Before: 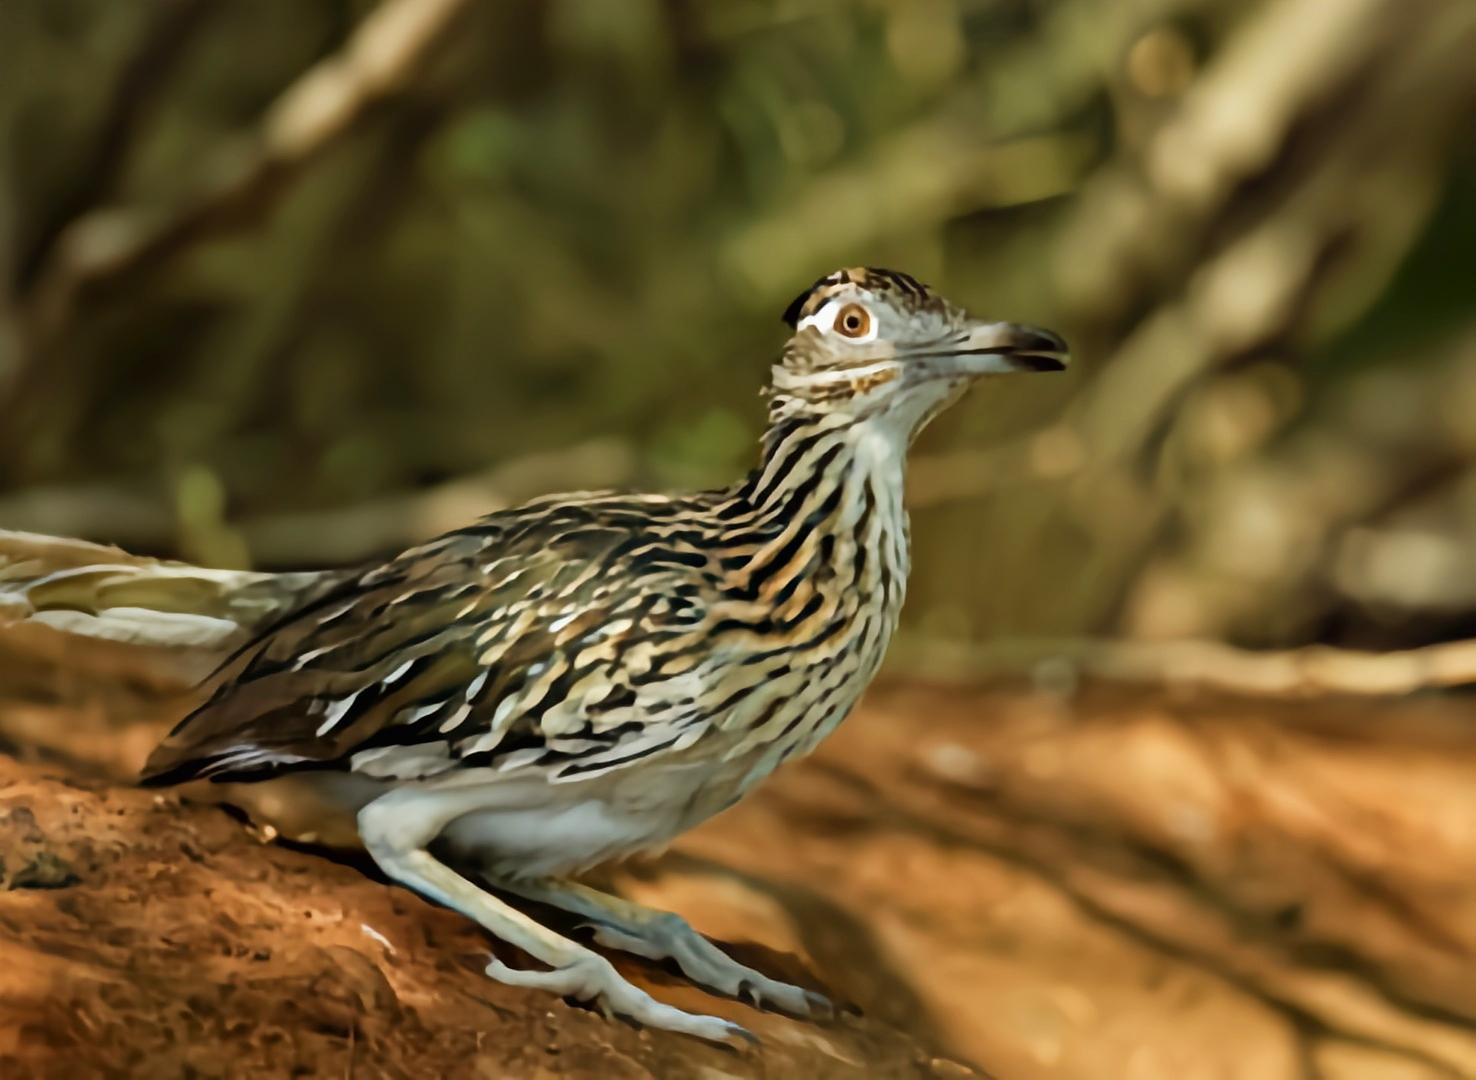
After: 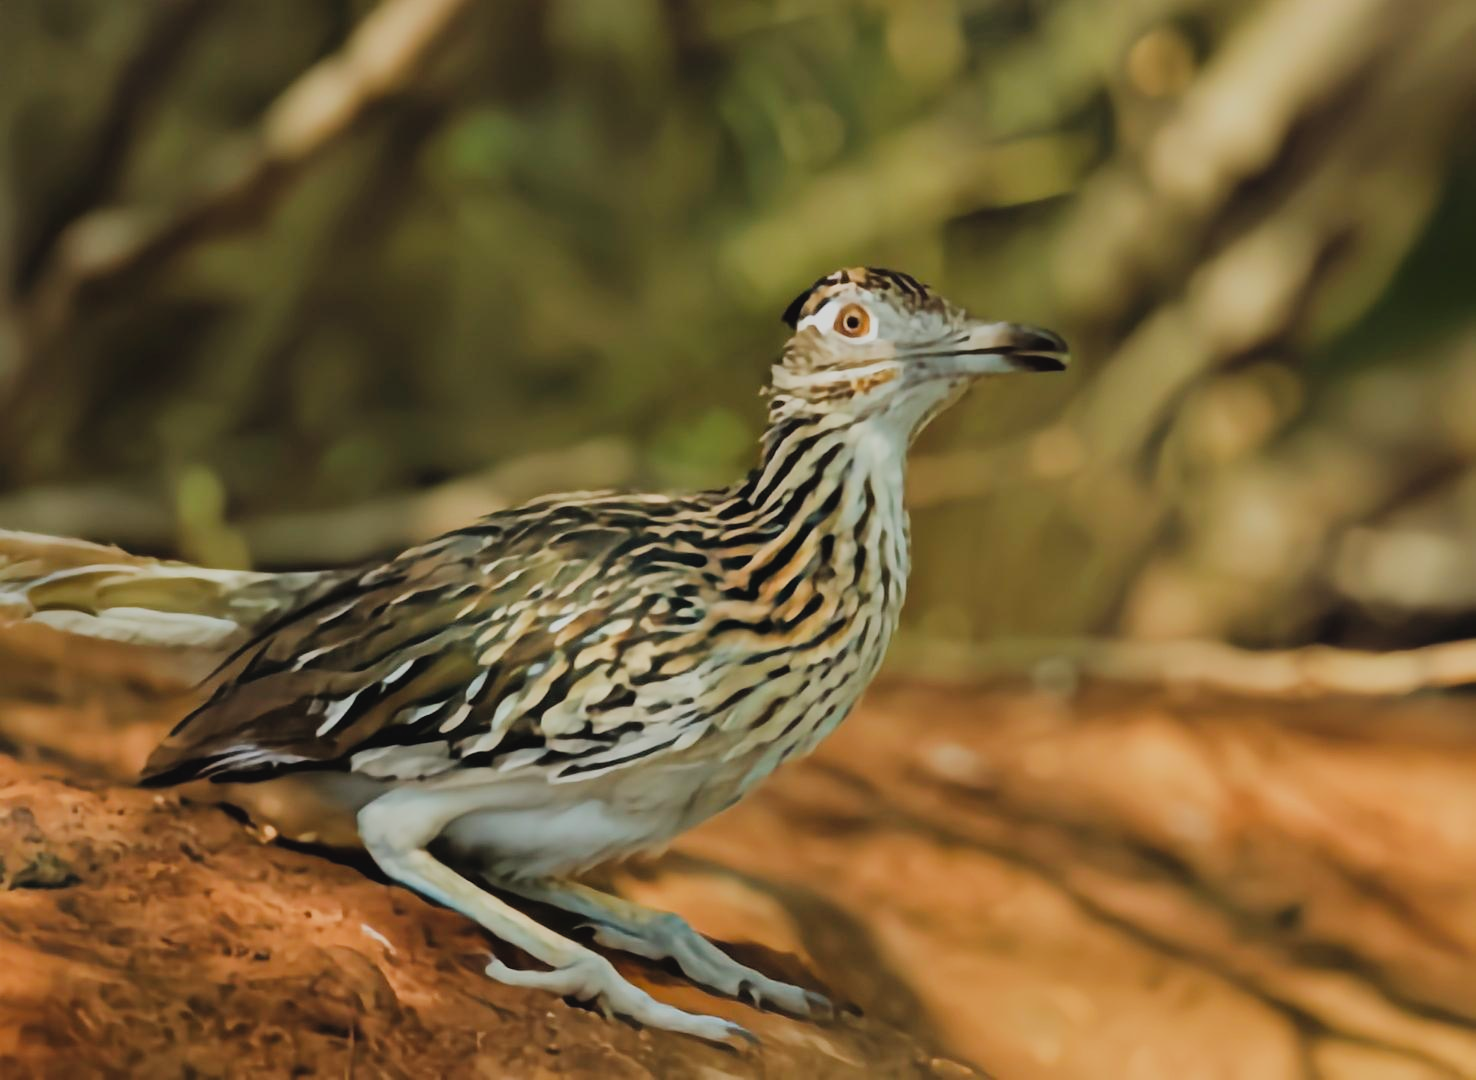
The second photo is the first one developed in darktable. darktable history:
color balance: lift [1.007, 1, 1, 1], gamma [1.097, 1, 1, 1]
filmic rgb: black relative exposure -7.65 EV, white relative exposure 4.56 EV, hardness 3.61
